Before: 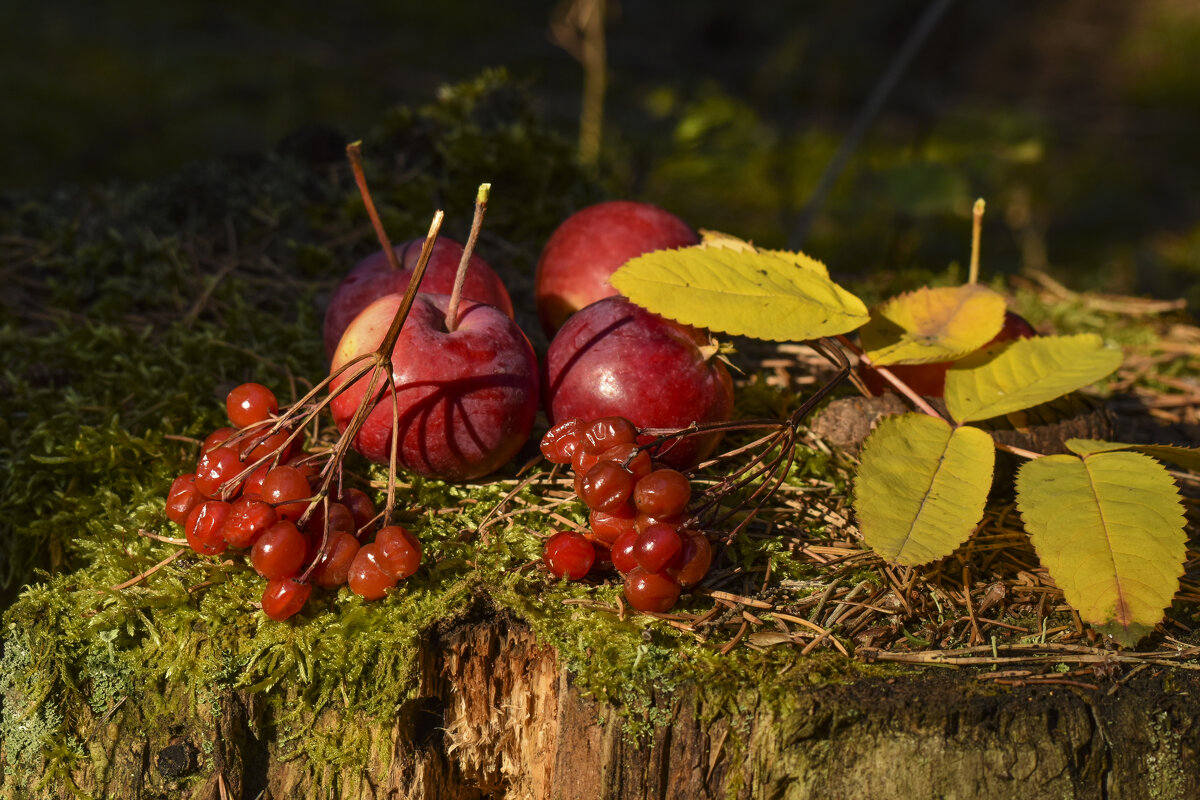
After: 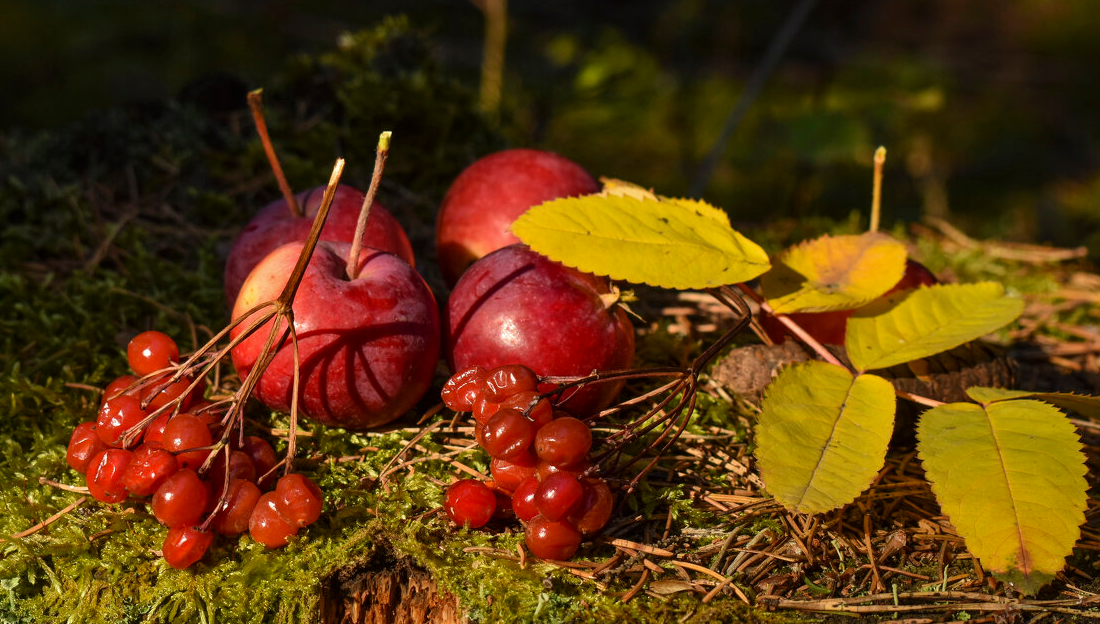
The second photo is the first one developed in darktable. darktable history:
exposure: compensate highlight preservation false
crop: left 8.254%, top 6.616%, bottom 15.339%
